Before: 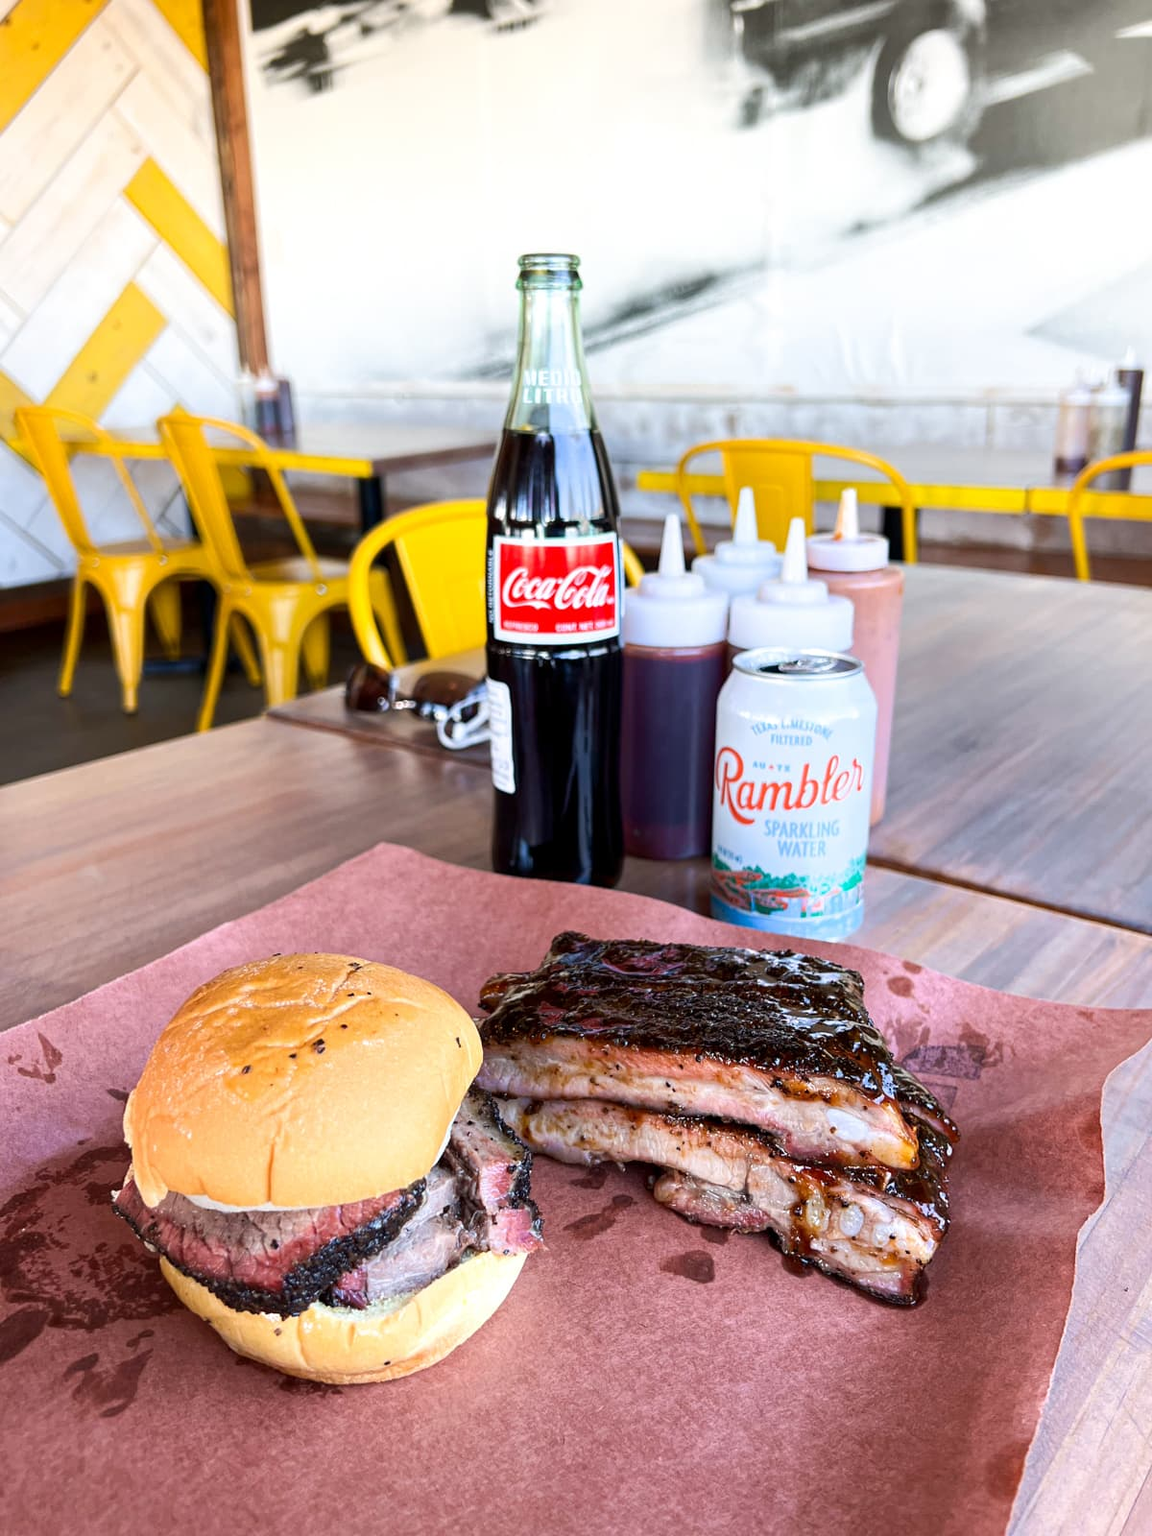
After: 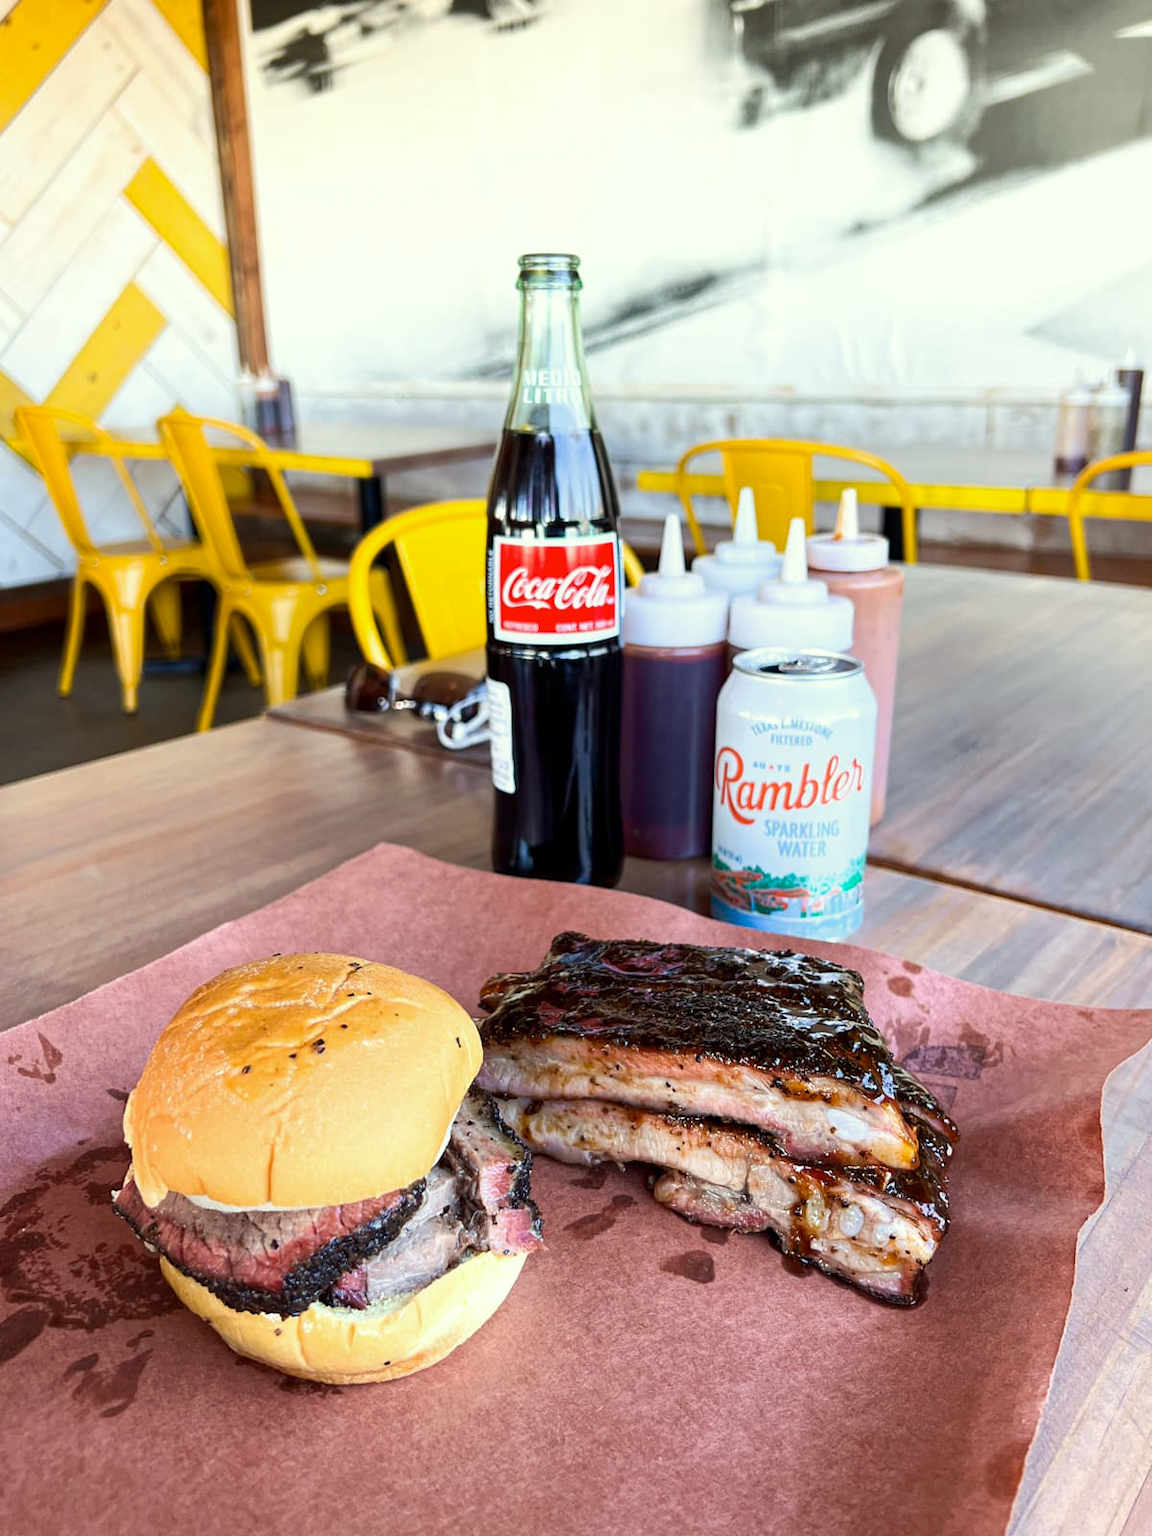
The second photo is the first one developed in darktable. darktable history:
color correction: highlights a* -4.38, highlights b* 6.26
